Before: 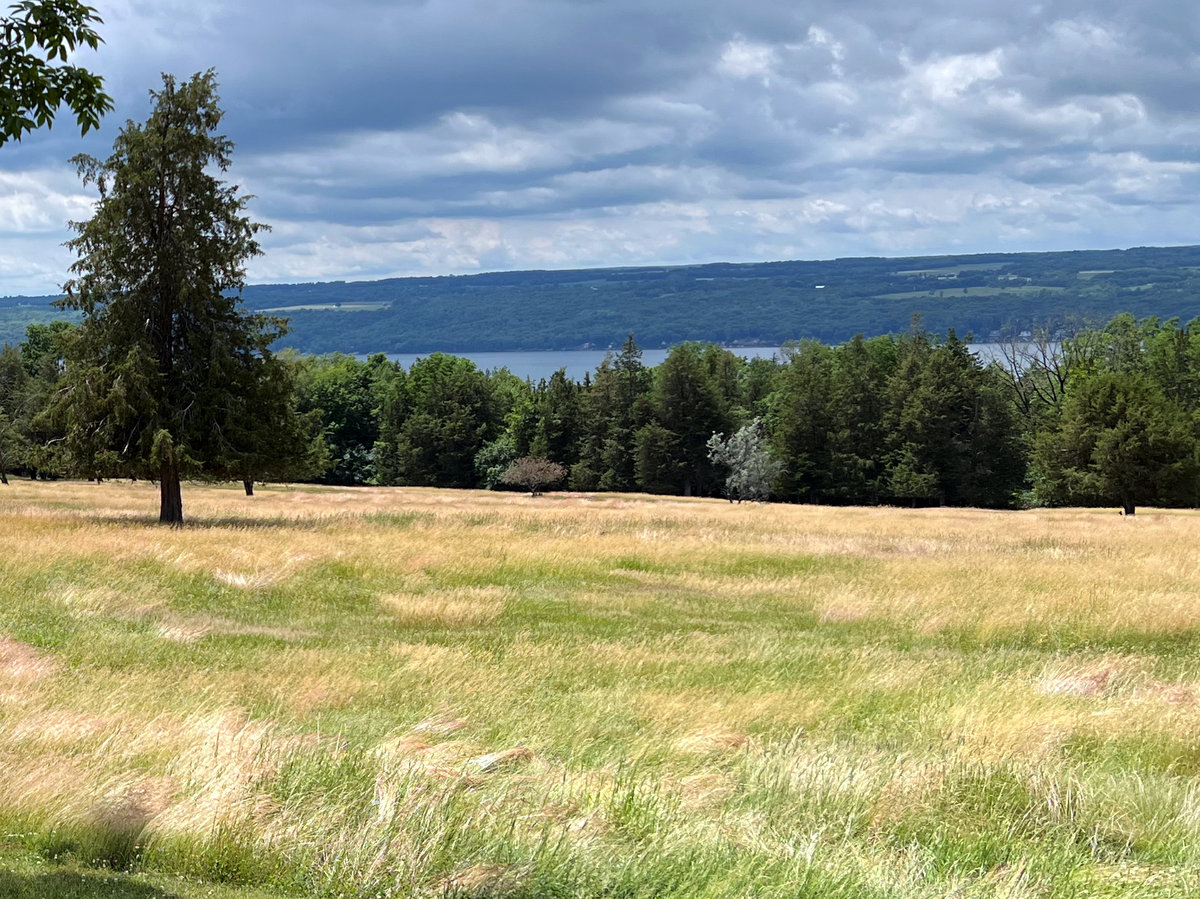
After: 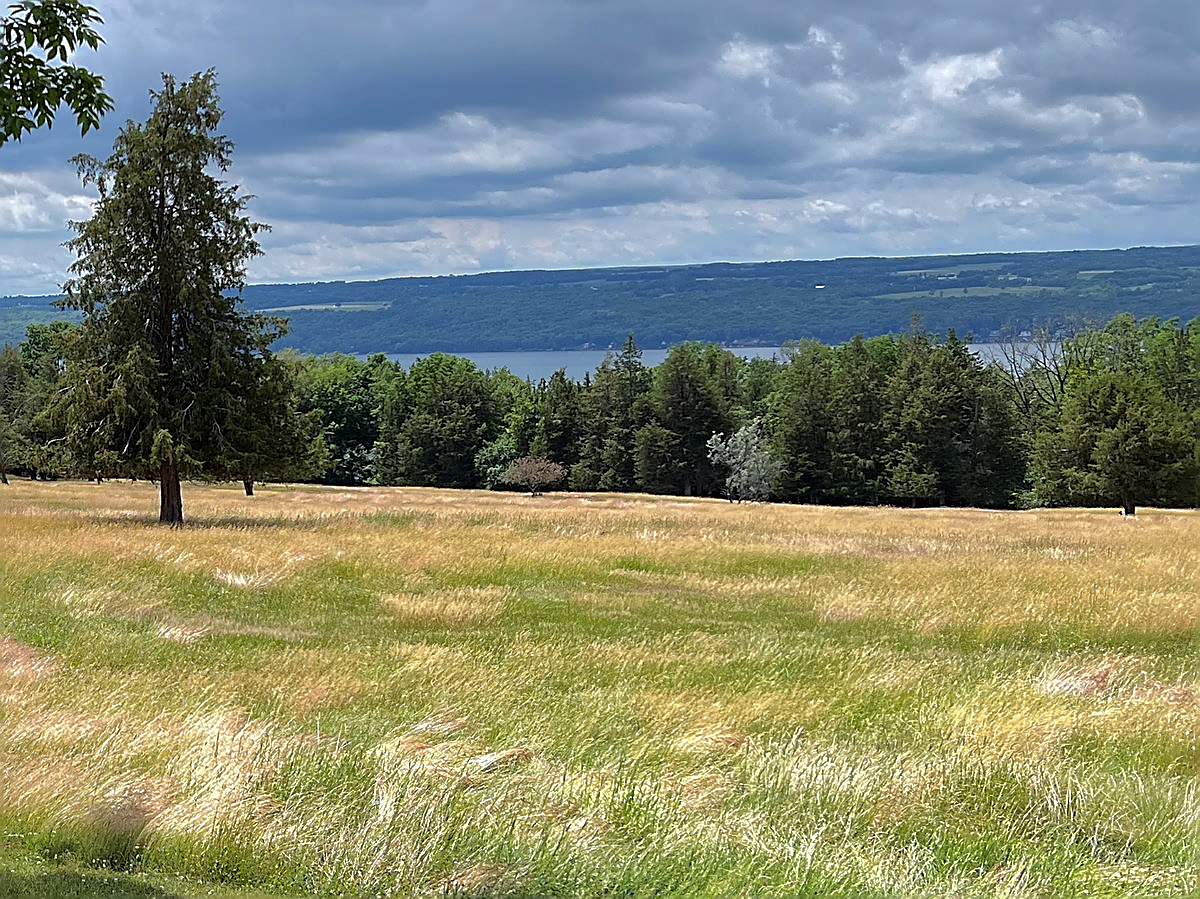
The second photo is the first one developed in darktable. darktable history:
sharpen: radius 1.4, amount 1.25, threshold 0.7
shadows and highlights: highlights -60
rgb levels: preserve colors max RGB
tone equalizer: -8 EV -1.84 EV, -7 EV -1.16 EV, -6 EV -1.62 EV, smoothing diameter 25%, edges refinement/feathering 10, preserve details guided filter
